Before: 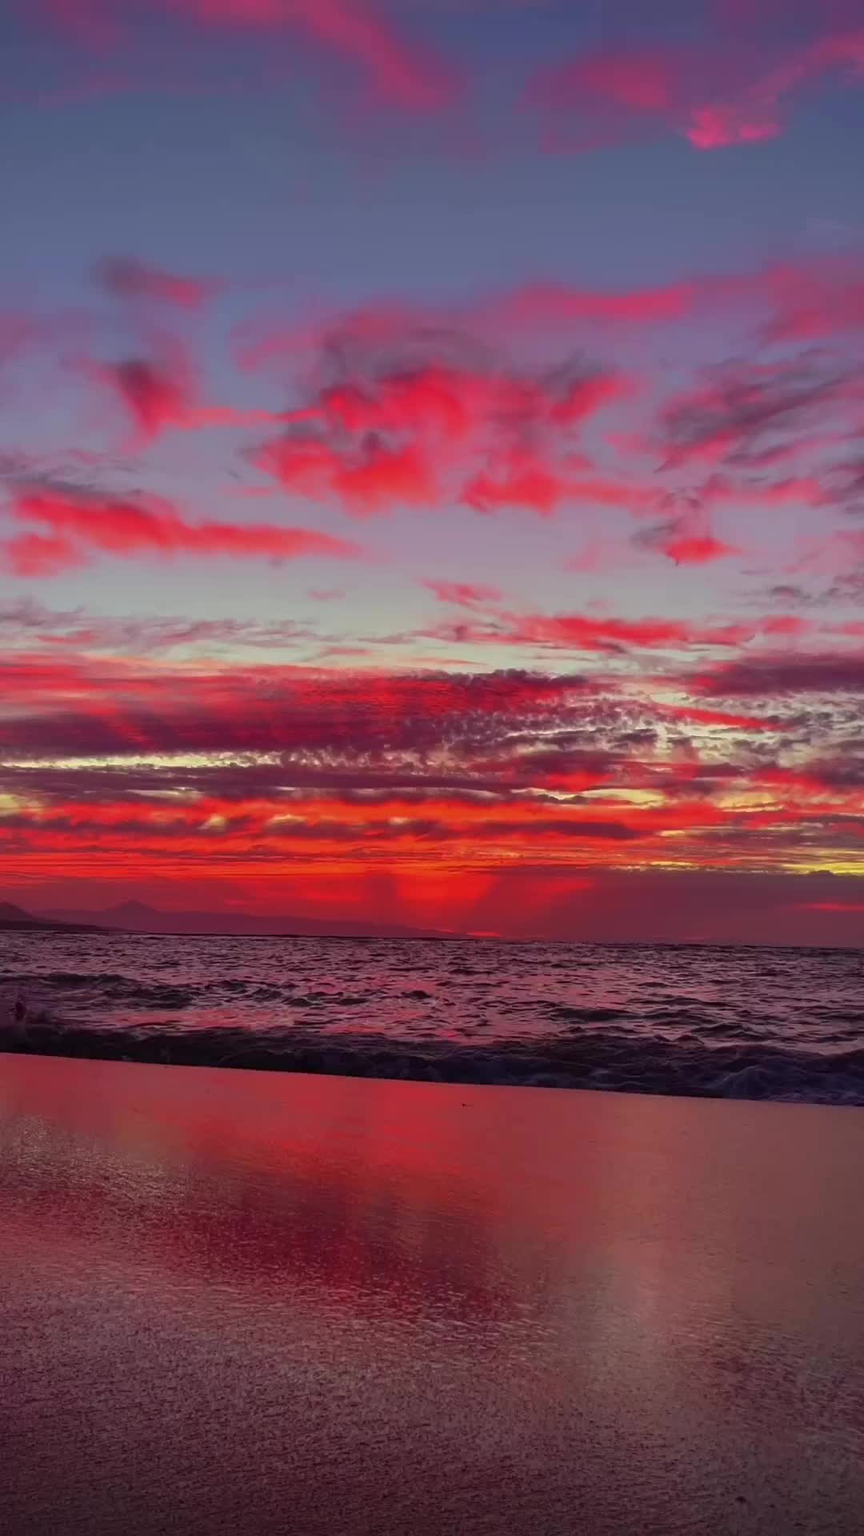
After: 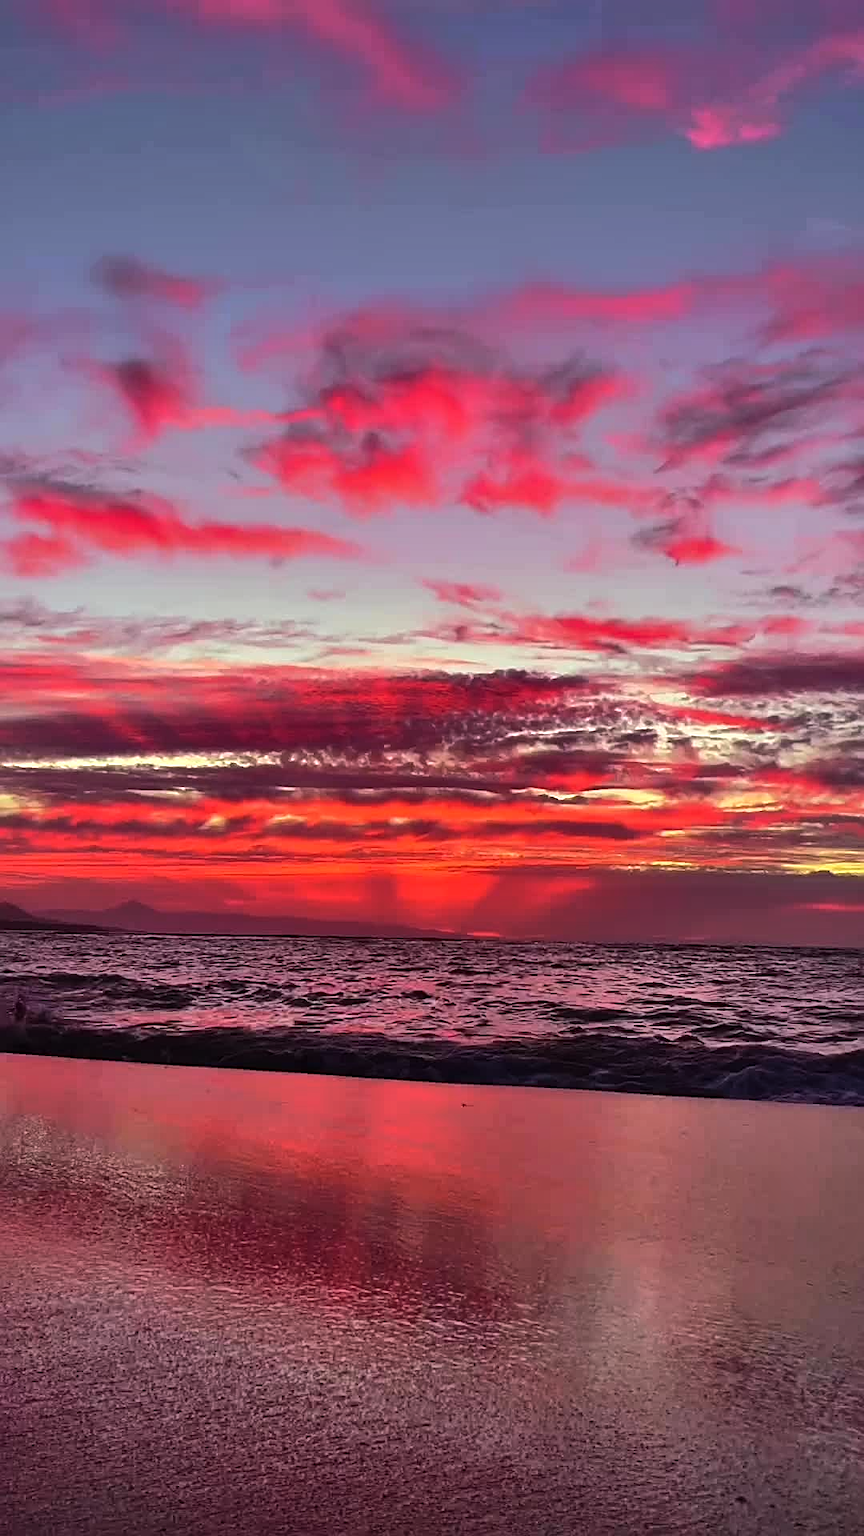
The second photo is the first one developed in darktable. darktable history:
tone equalizer: -8 EV -0.75 EV, -7 EV -0.7 EV, -6 EV -0.6 EV, -5 EV -0.4 EV, -3 EV 0.4 EV, -2 EV 0.6 EV, -1 EV 0.7 EV, +0 EV 0.75 EV, edges refinement/feathering 500, mask exposure compensation -1.57 EV, preserve details no
shadows and highlights: shadows 60, highlights -60.23, soften with gaussian
sharpen: on, module defaults
